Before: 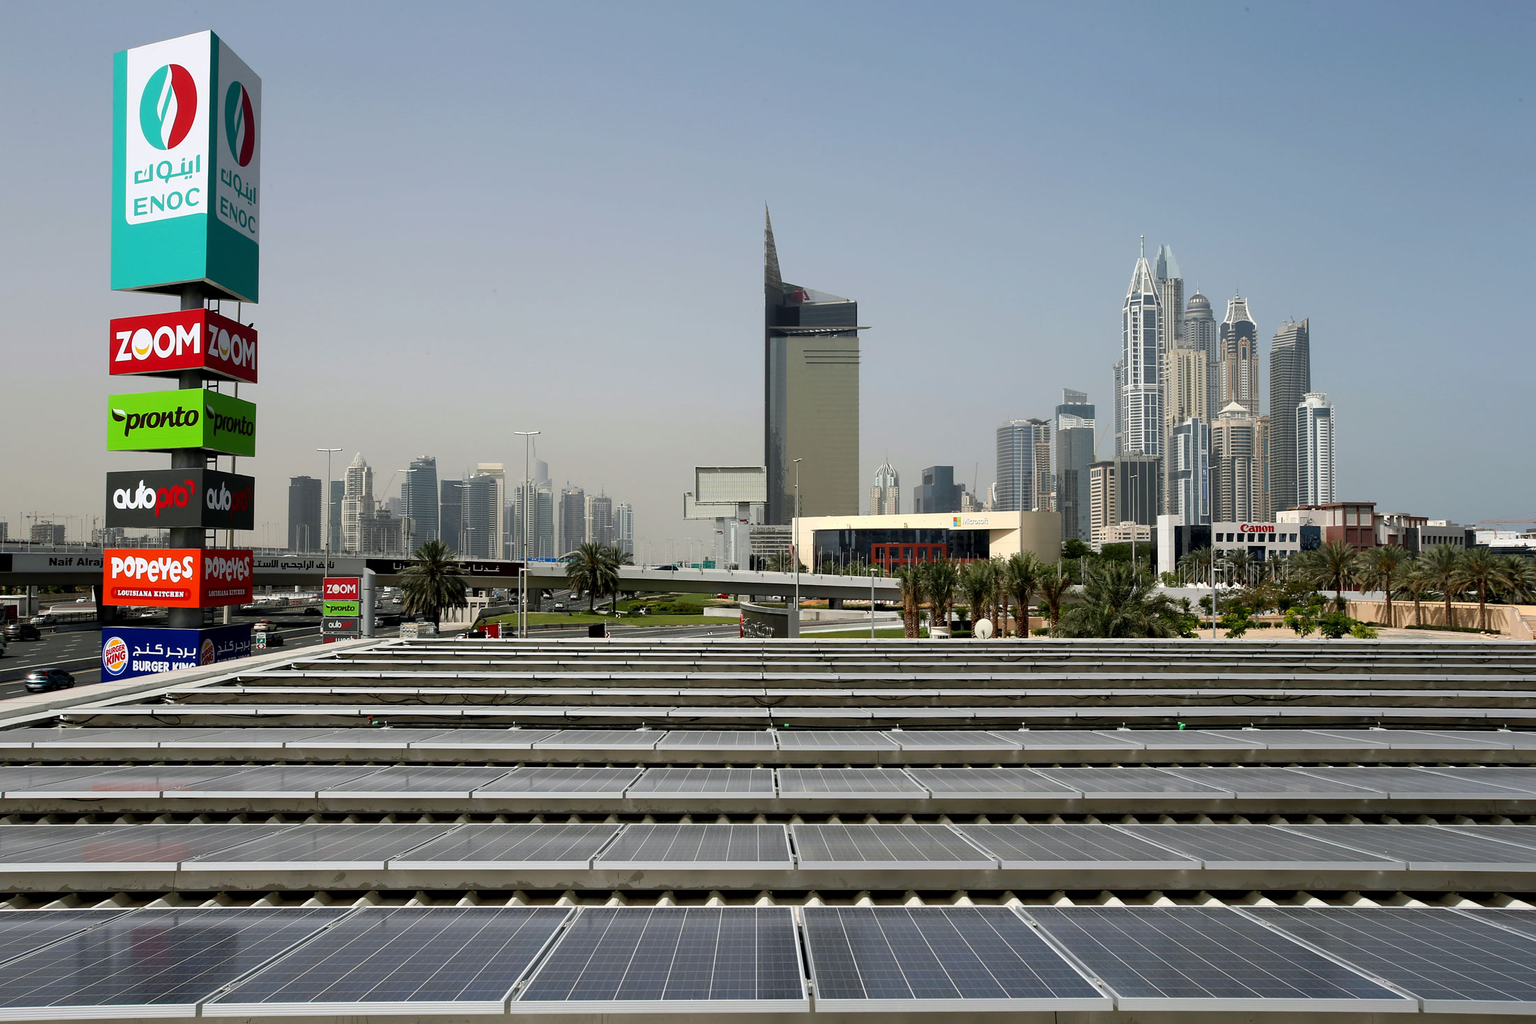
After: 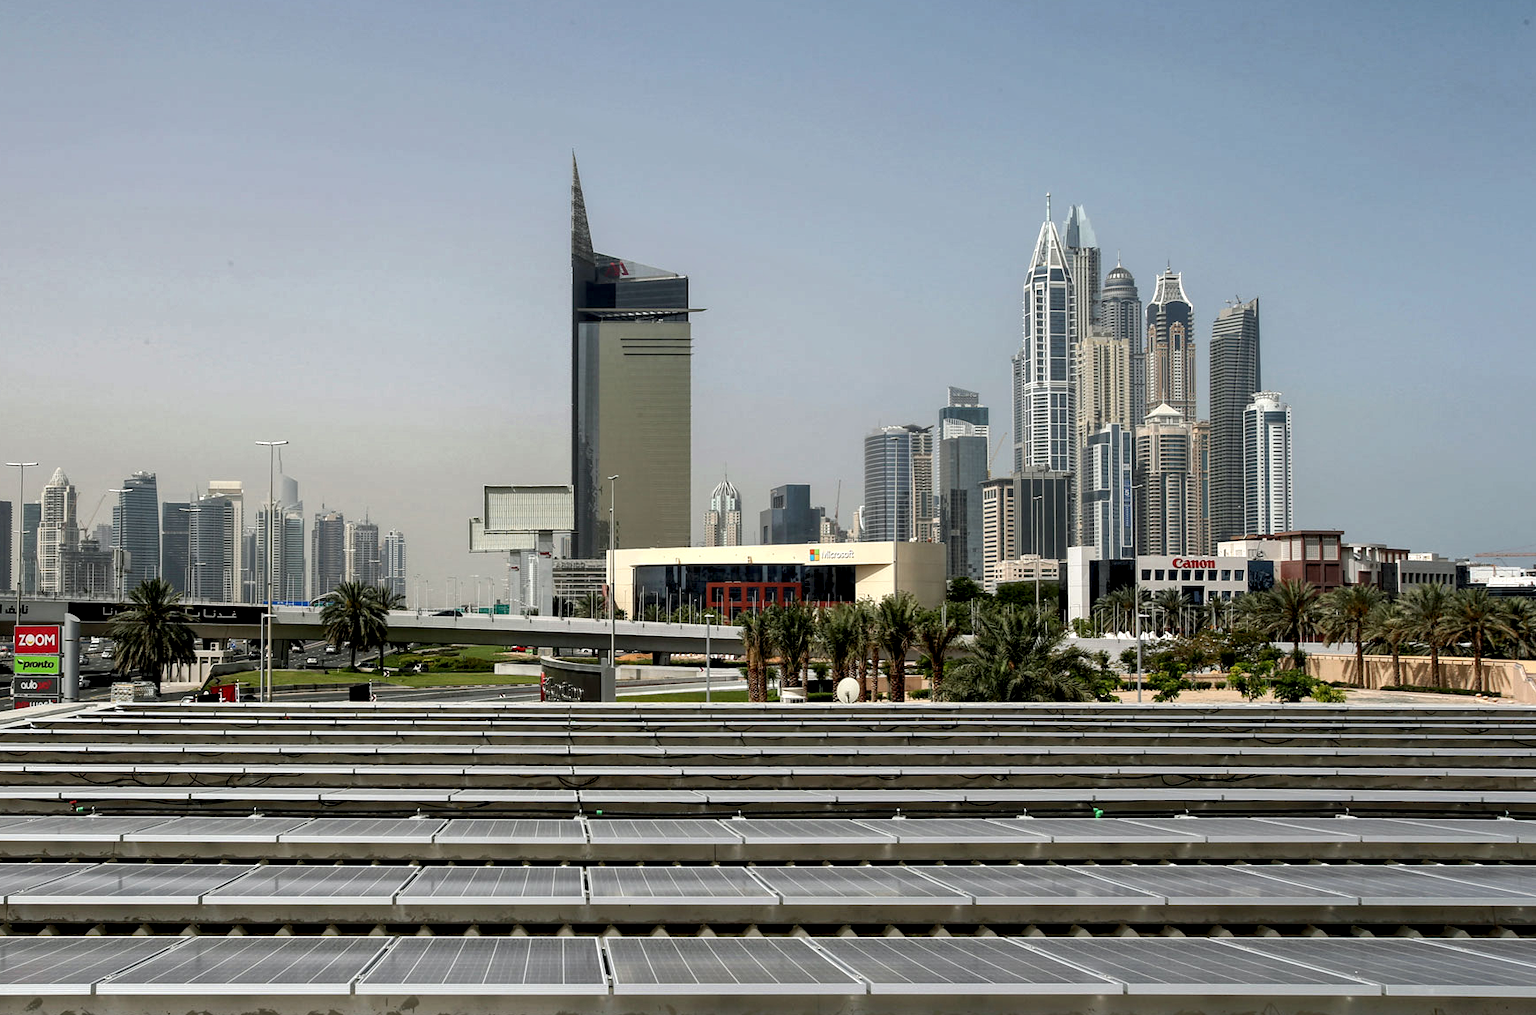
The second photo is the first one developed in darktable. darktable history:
crop and rotate: left 20.32%, top 8.08%, right 0.465%, bottom 13.373%
local contrast: highlights 107%, shadows 98%, detail 200%, midtone range 0.2
